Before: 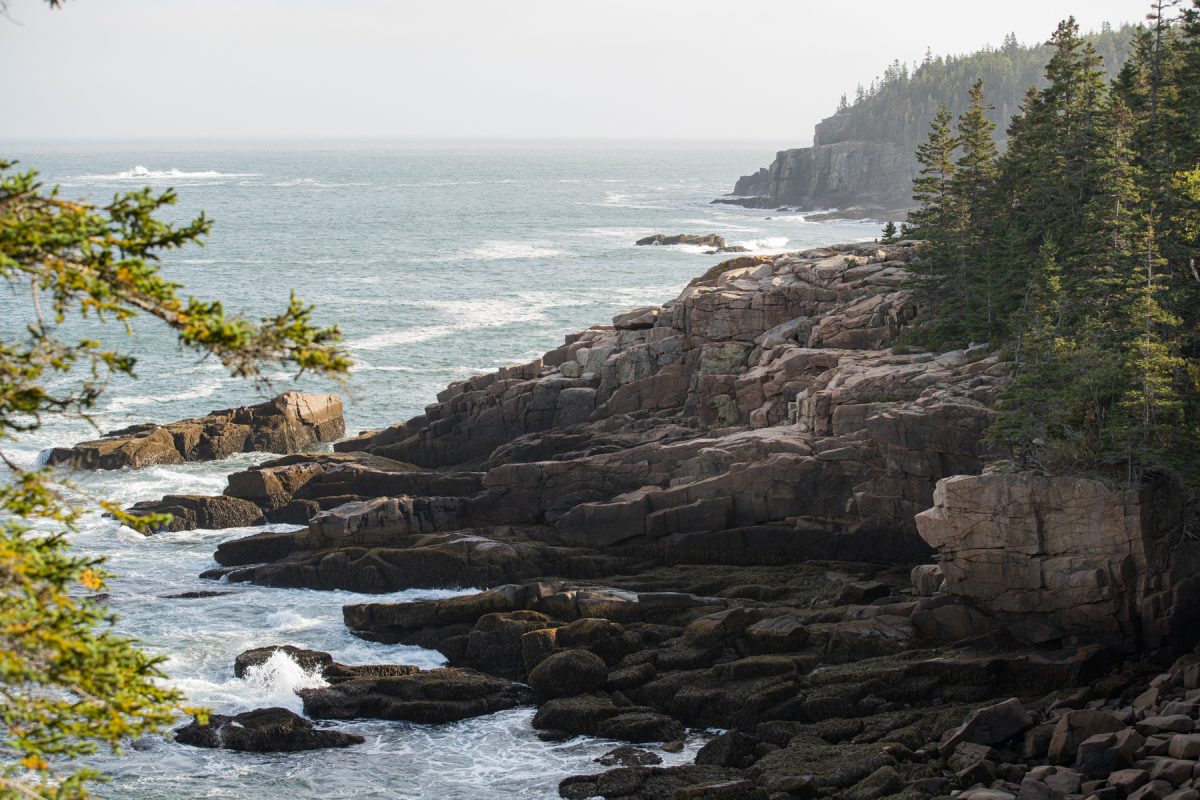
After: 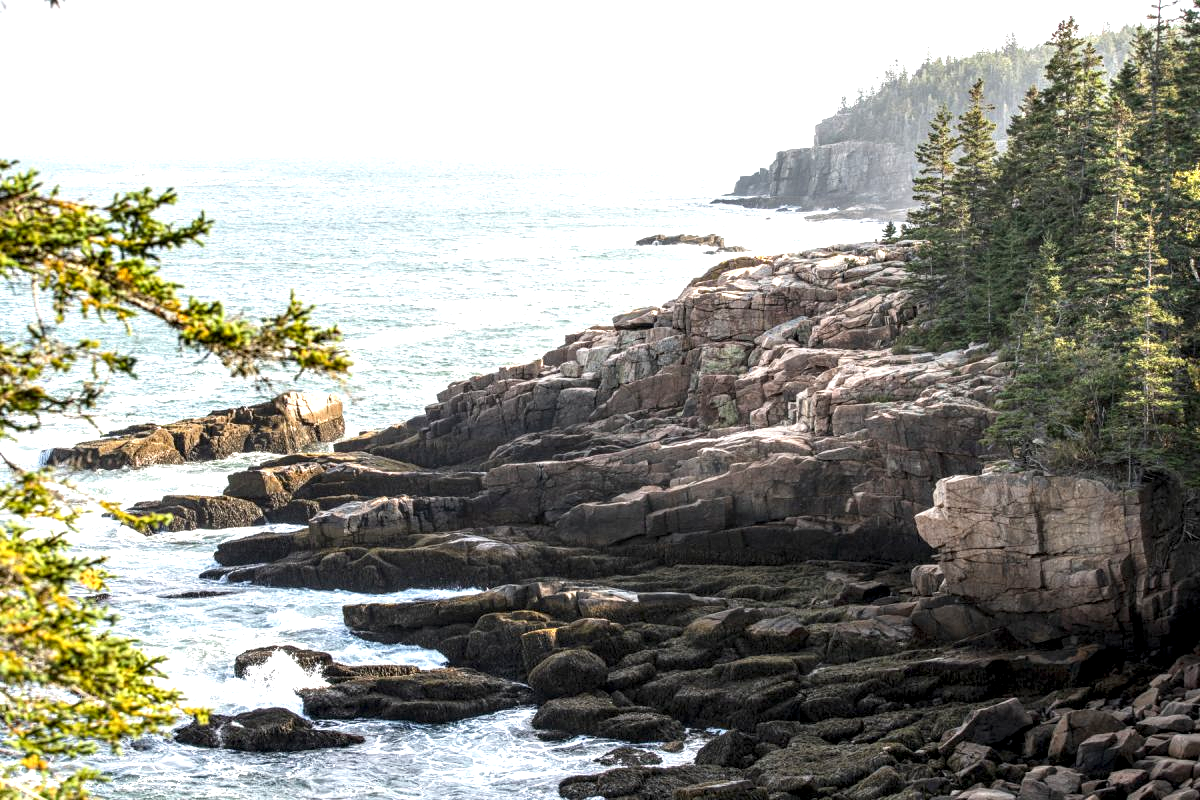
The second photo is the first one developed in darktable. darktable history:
local contrast: highlights 60%, shadows 60%, detail 160%
exposure: black level correction 0, exposure 0.95 EV, compensate exposure bias true, compensate highlight preservation false
